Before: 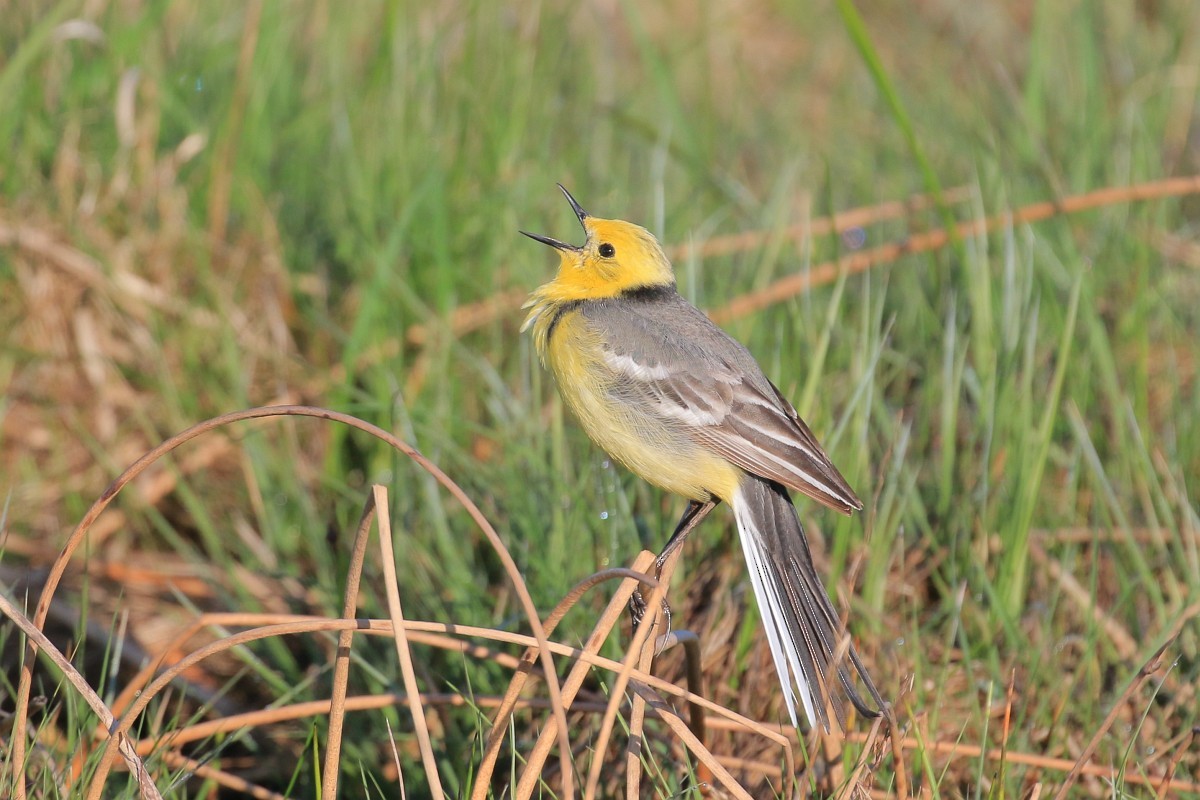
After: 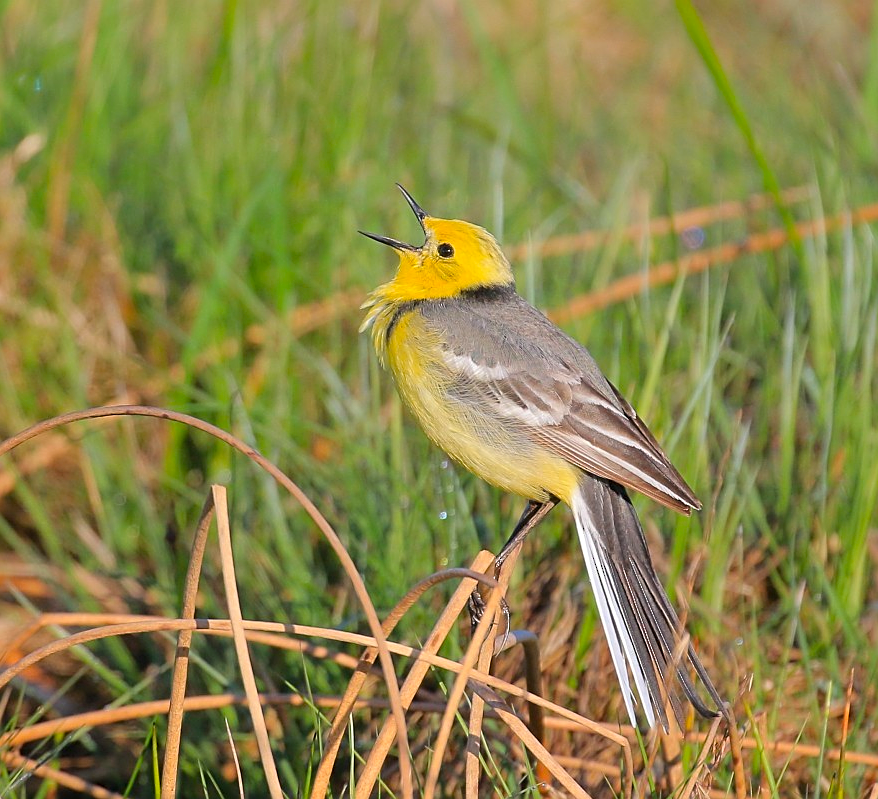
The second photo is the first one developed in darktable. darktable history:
crop: left 13.443%, right 13.31%
sharpen: on, module defaults
color balance rgb: perceptual saturation grading › global saturation 30%, global vibrance 10%
